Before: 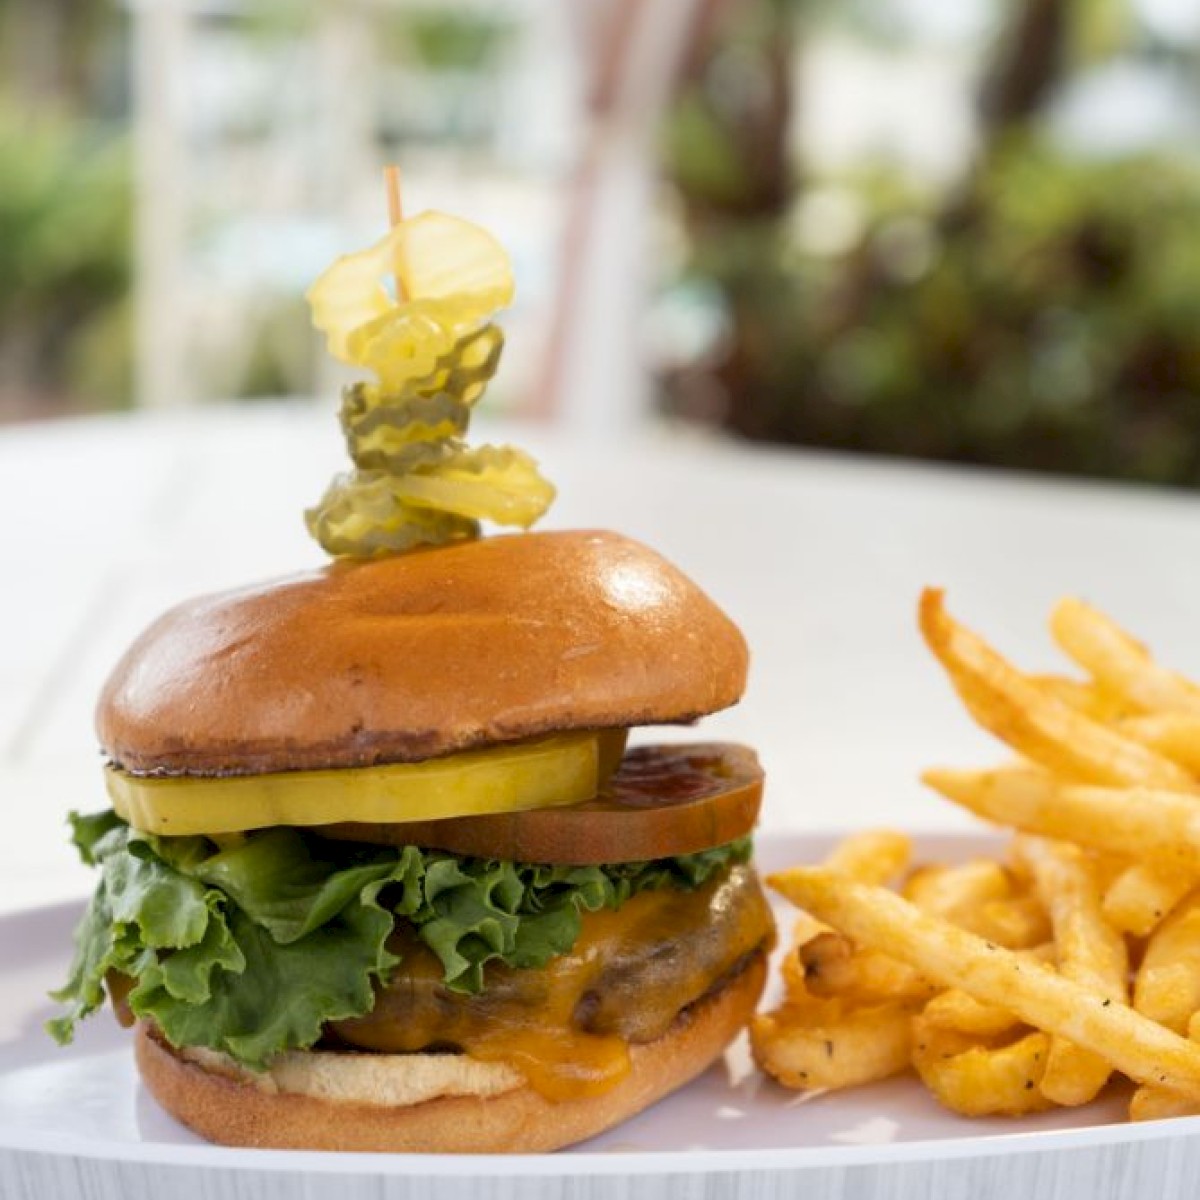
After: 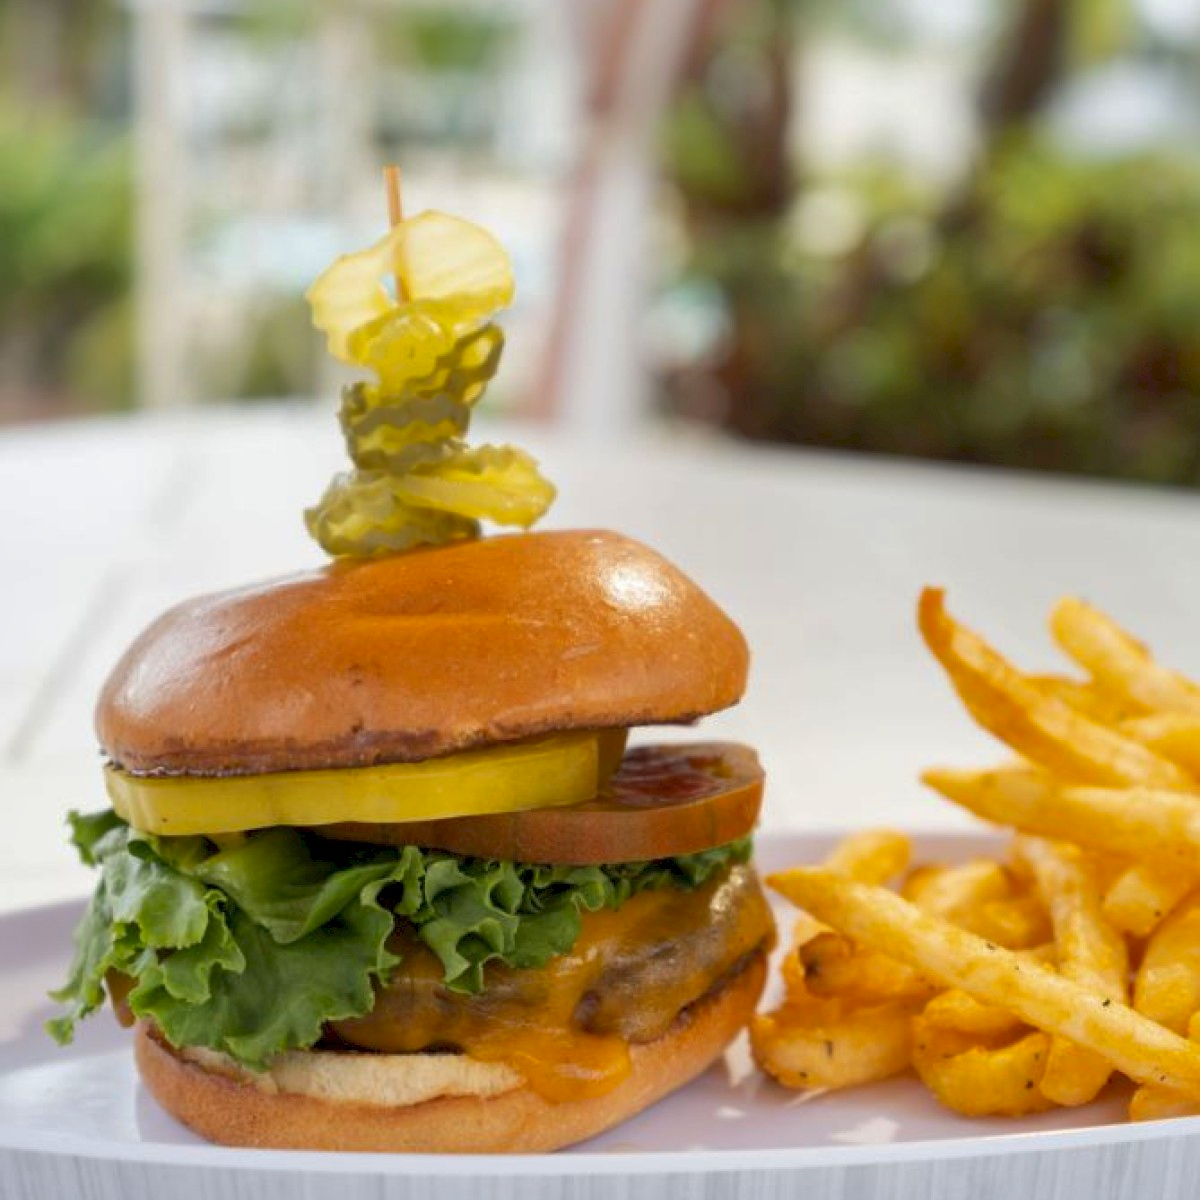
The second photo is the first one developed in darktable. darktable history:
shadows and highlights: on, module defaults
contrast brightness saturation: saturation 0.102
